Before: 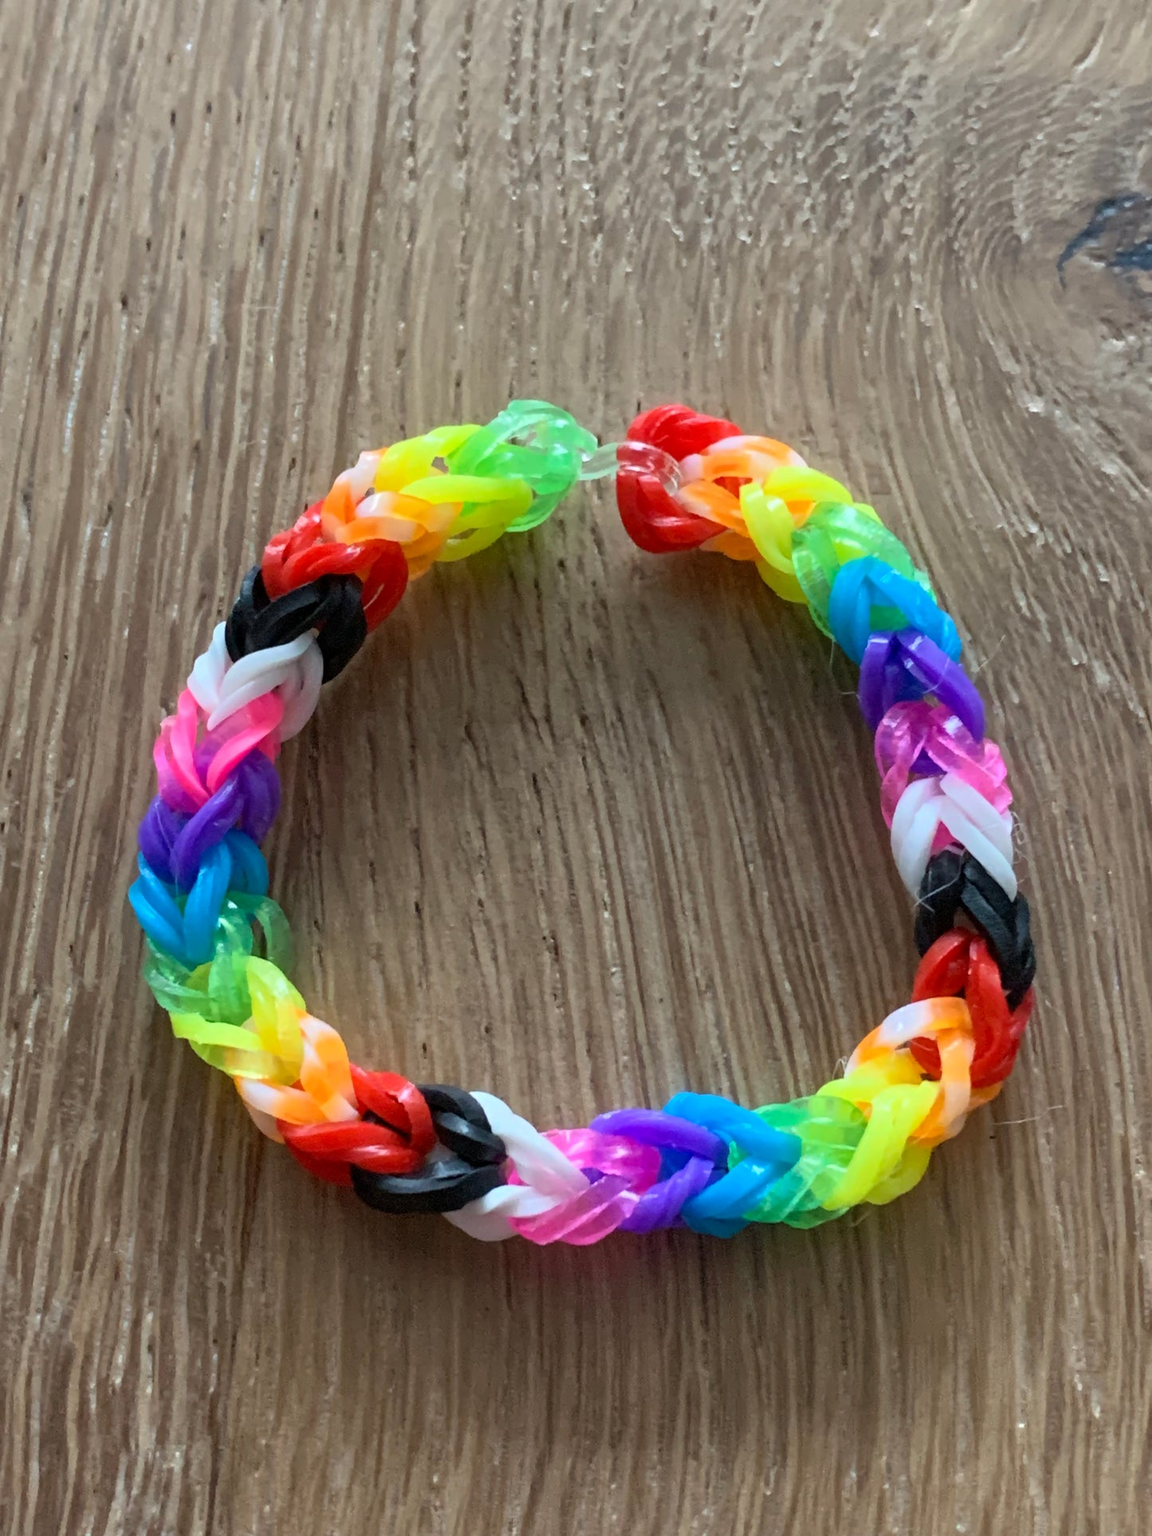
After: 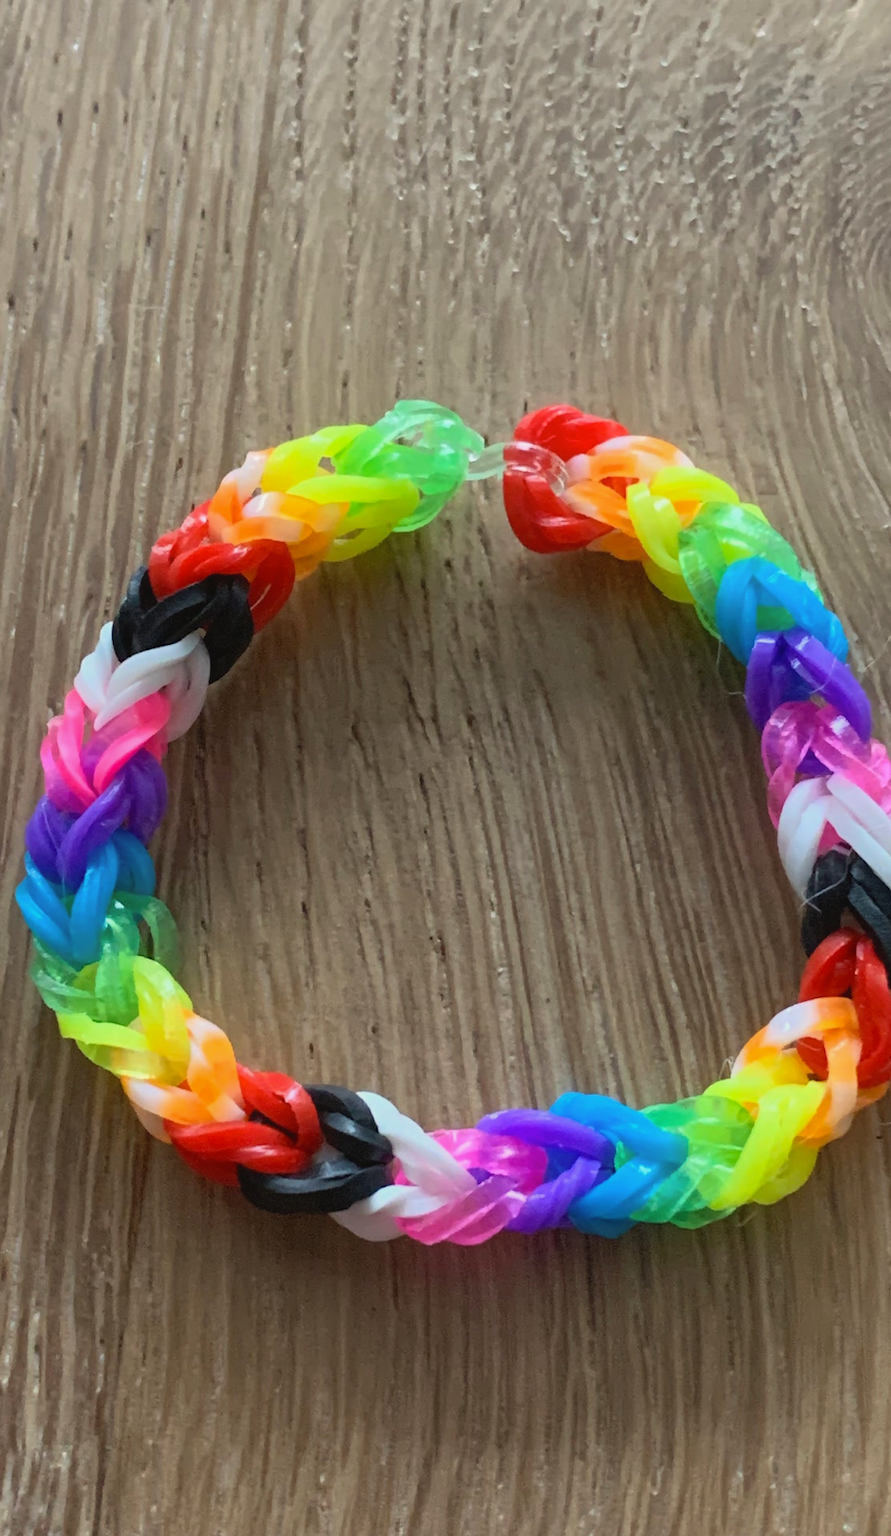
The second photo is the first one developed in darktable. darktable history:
color correction: highlights b* 3
crop: left 9.88%, right 12.664%
contrast equalizer: octaves 7, y [[0.6 ×6], [0.55 ×6], [0 ×6], [0 ×6], [0 ×6]], mix -0.3
